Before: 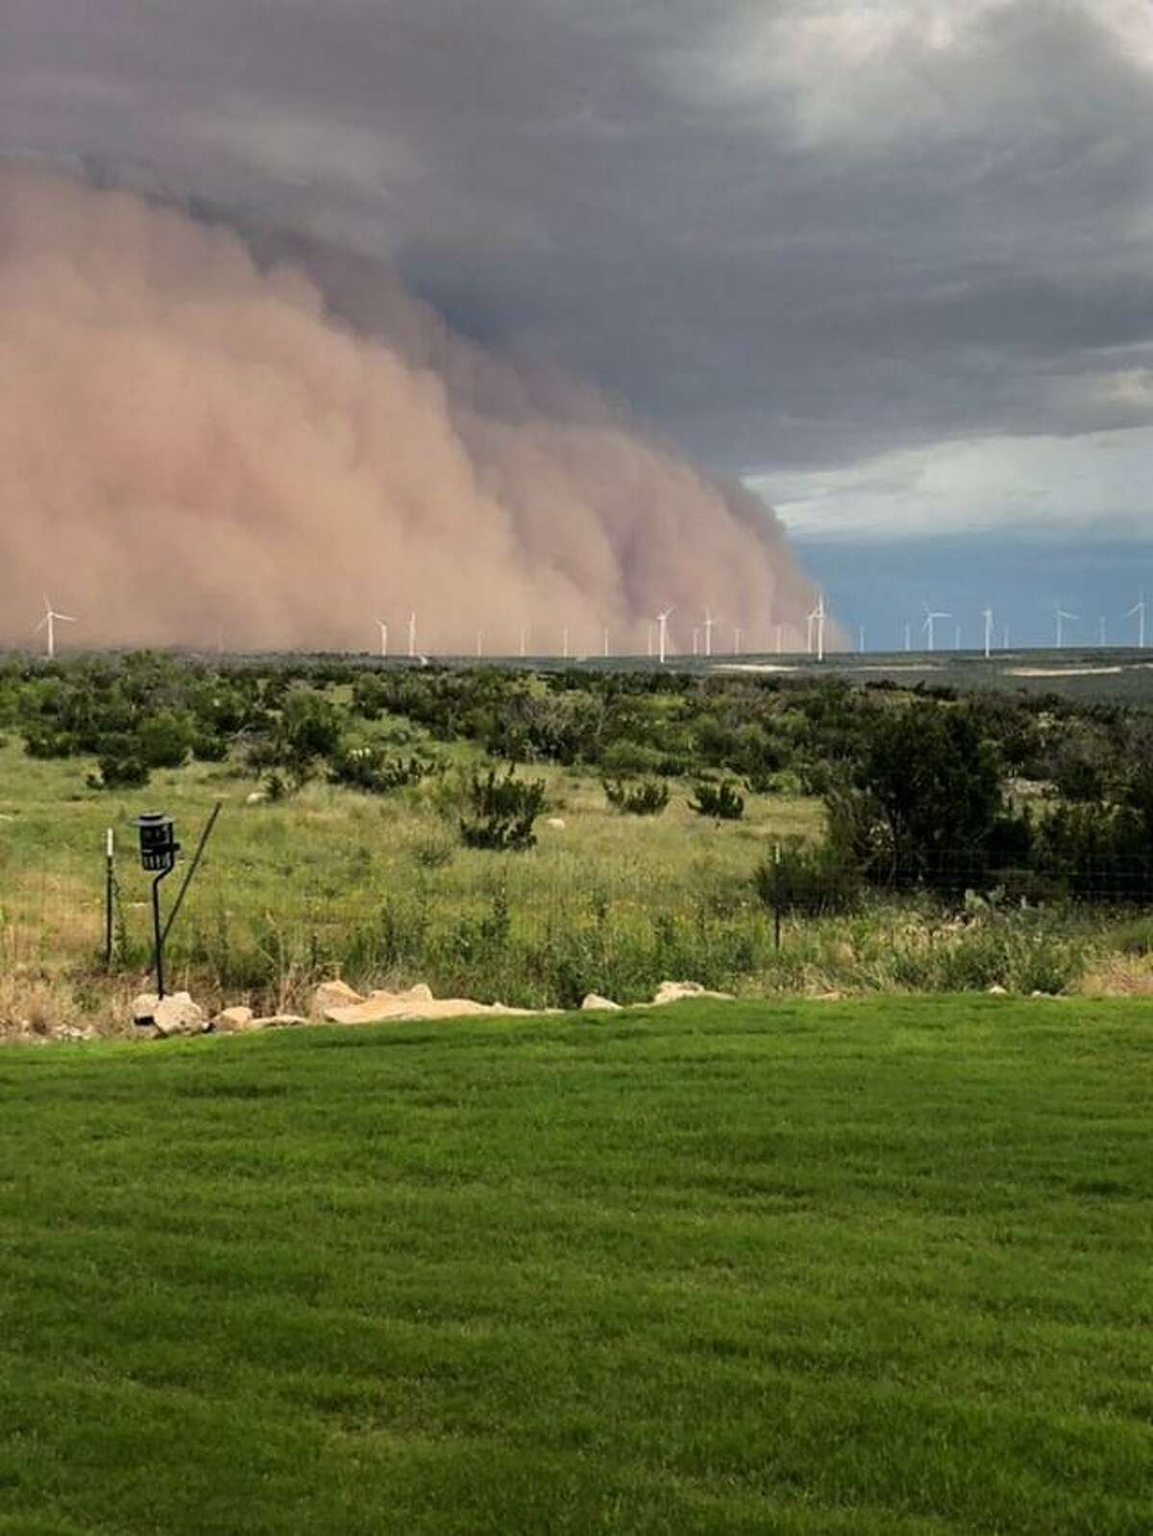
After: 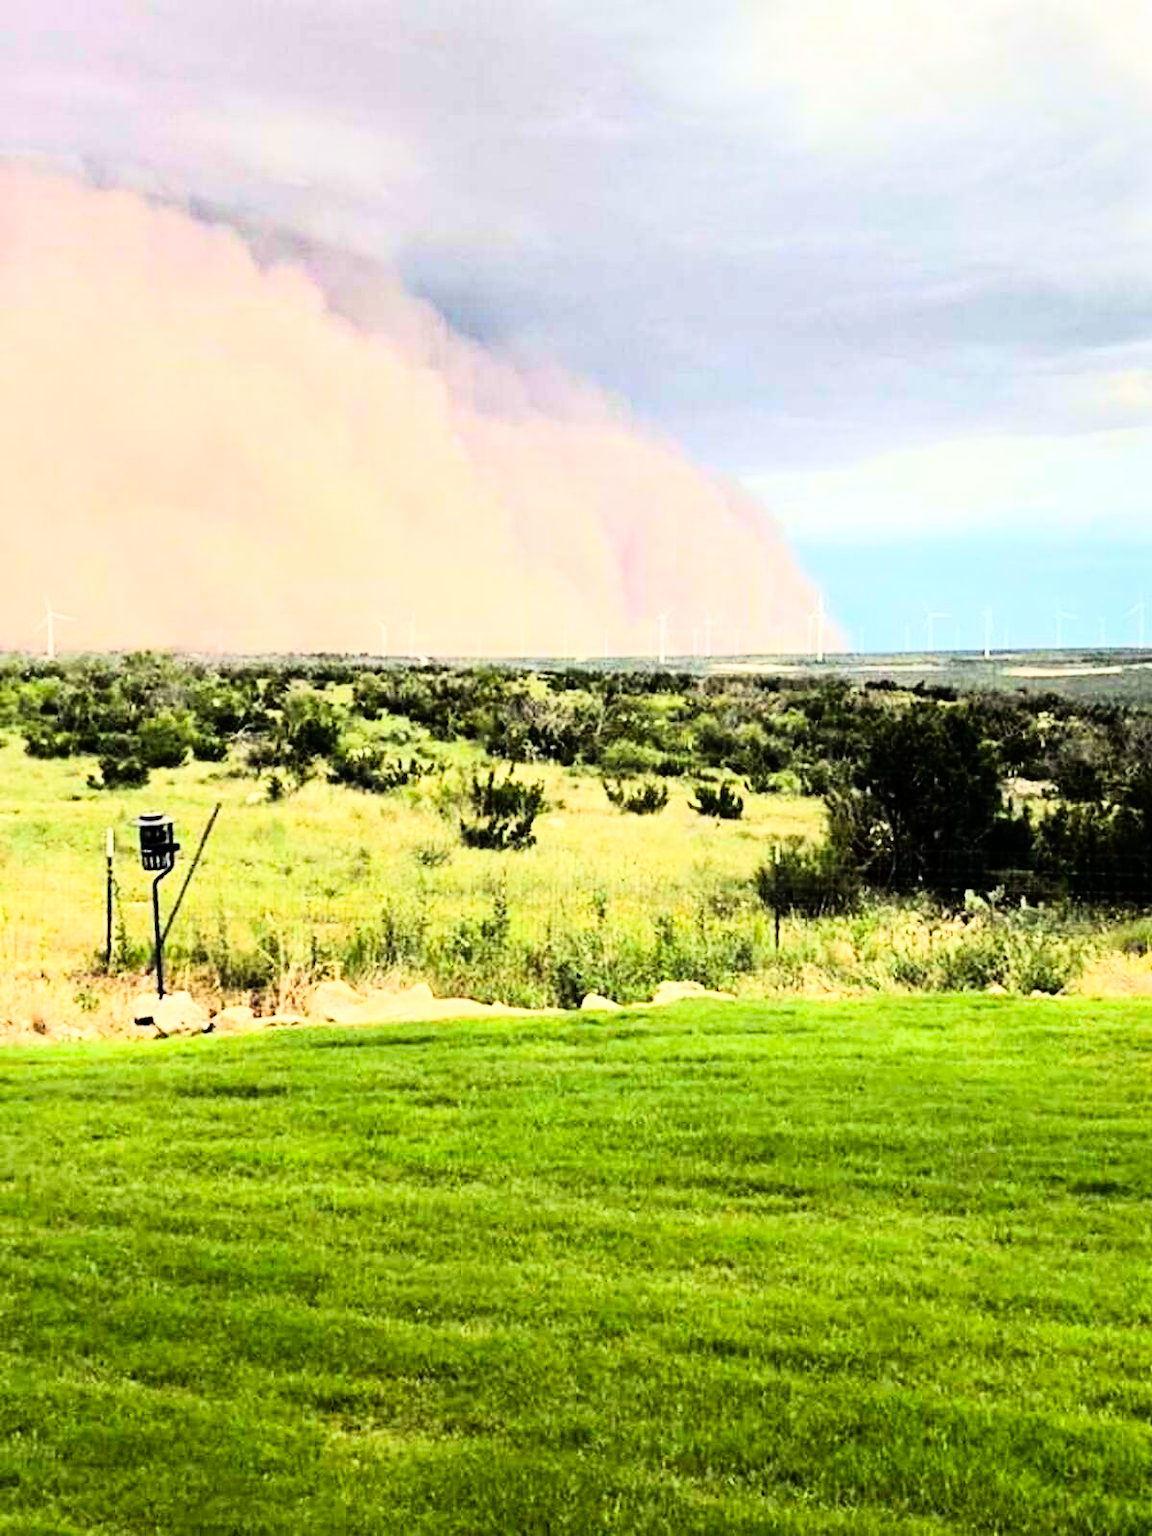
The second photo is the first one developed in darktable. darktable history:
color balance rgb: linear chroma grading › shadows 19.44%, linear chroma grading › highlights 3.42%, linear chroma grading › mid-tones 10.16%
exposure: black level correction 0, exposure 0.7 EV, compensate exposure bias true, compensate highlight preservation false
rgb curve: curves: ch0 [(0, 0) (0.21, 0.15) (0.24, 0.21) (0.5, 0.75) (0.75, 0.96) (0.89, 0.99) (1, 1)]; ch1 [(0, 0.02) (0.21, 0.13) (0.25, 0.2) (0.5, 0.67) (0.75, 0.9) (0.89, 0.97) (1, 1)]; ch2 [(0, 0.02) (0.21, 0.13) (0.25, 0.2) (0.5, 0.67) (0.75, 0.9) (0.89, 0.97) (1, 1)], compensate middle gray true
